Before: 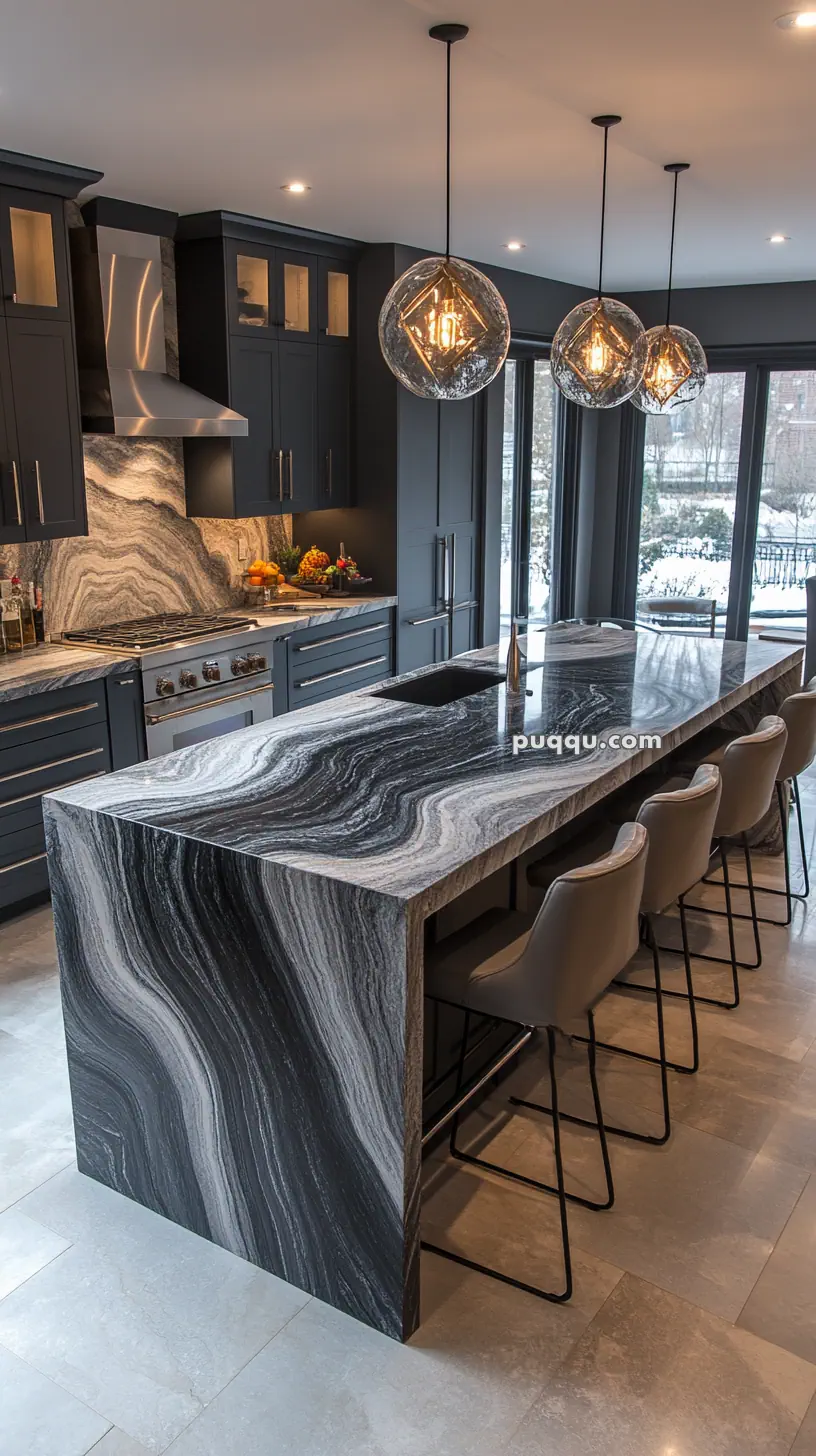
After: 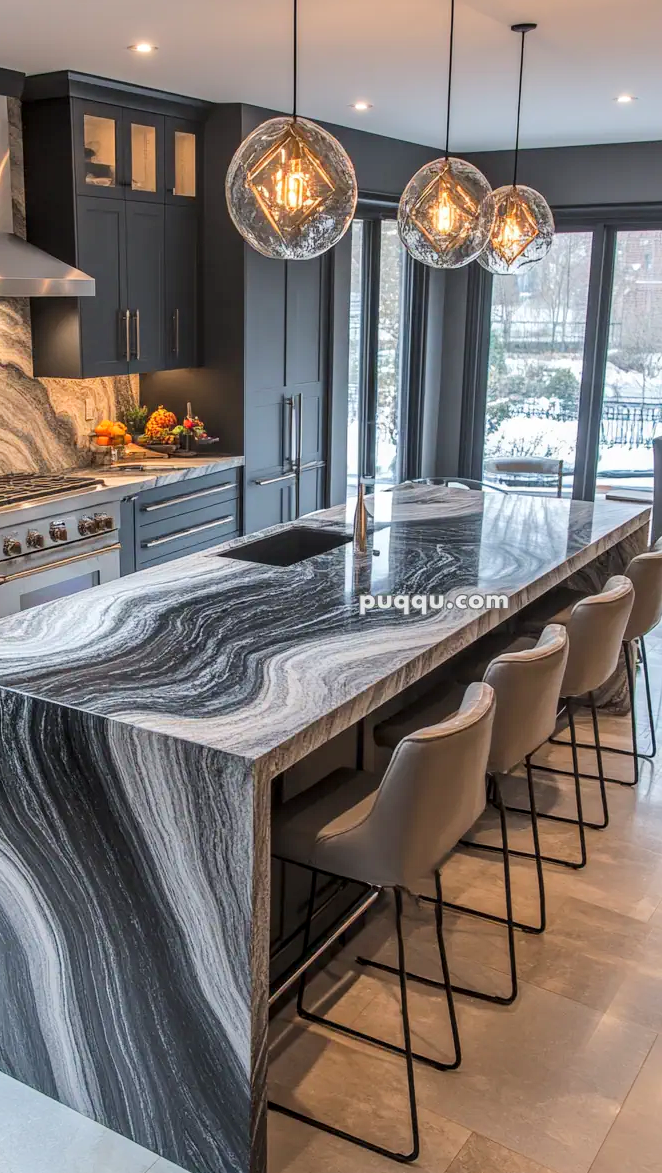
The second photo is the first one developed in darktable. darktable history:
crop: left 18.849%, top 9.64%, right 0.001%, bottom 9.738%
local contrast: detail 118%
base curve: curves: ch0 [(0, 0) (0.158, 0.273) (0.879, 0.895) (1, 1)]
